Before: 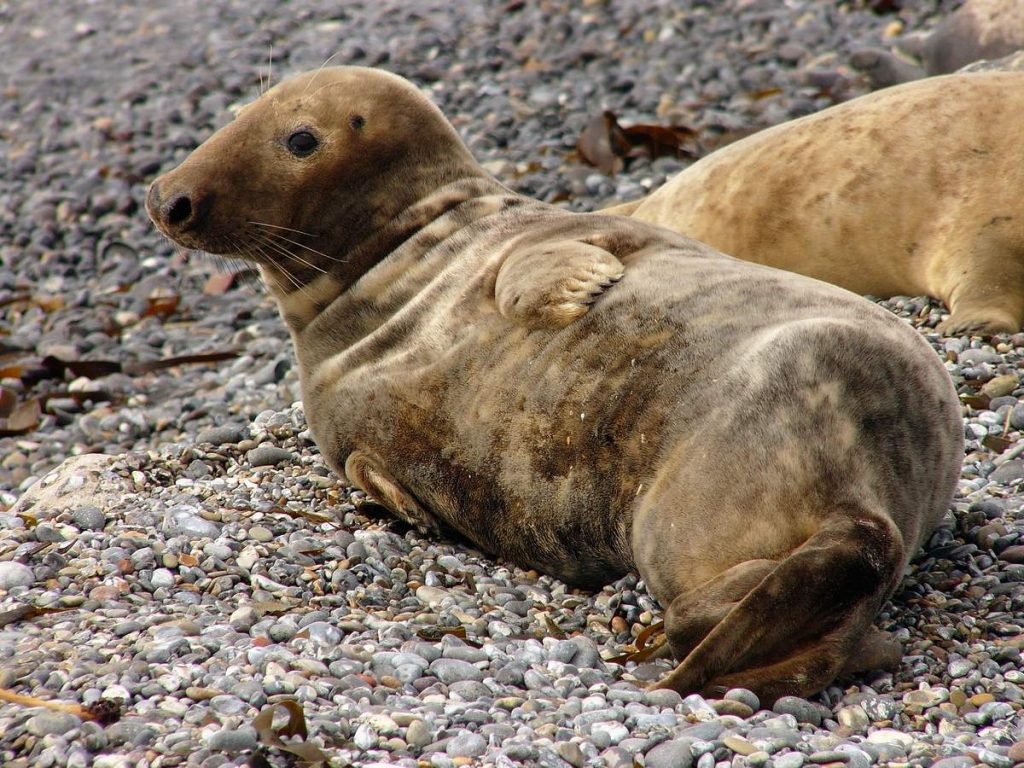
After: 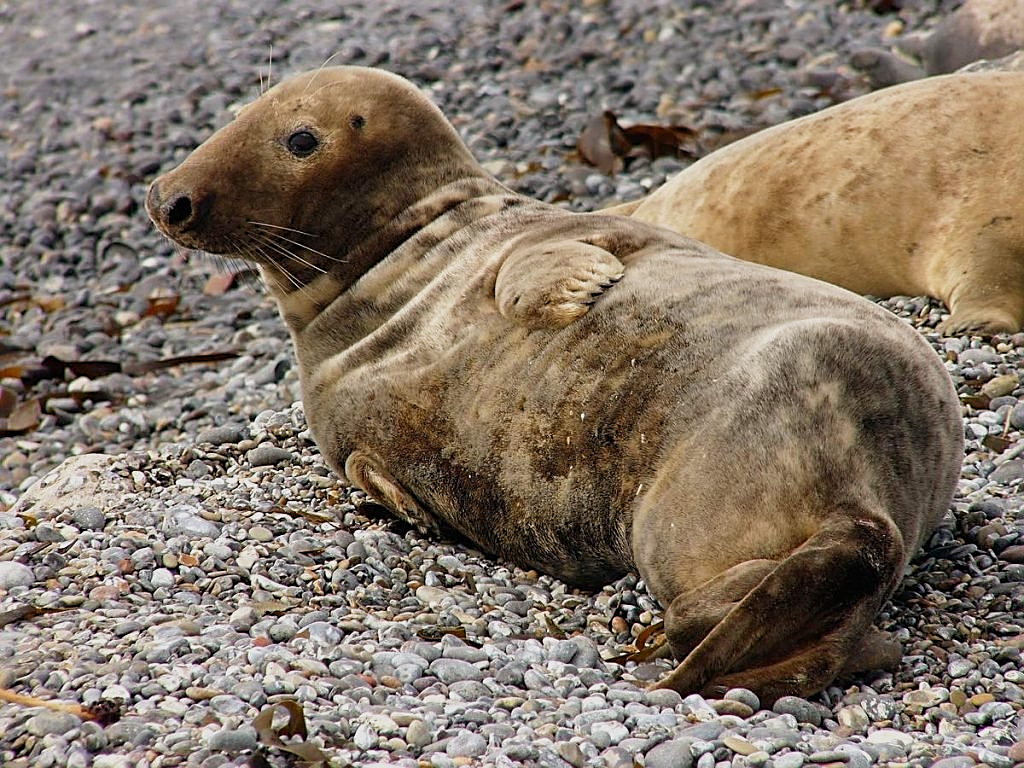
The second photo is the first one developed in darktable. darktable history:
sigmoid: contrast 1.22, skew 0.65
sharpen: amount 0.75
